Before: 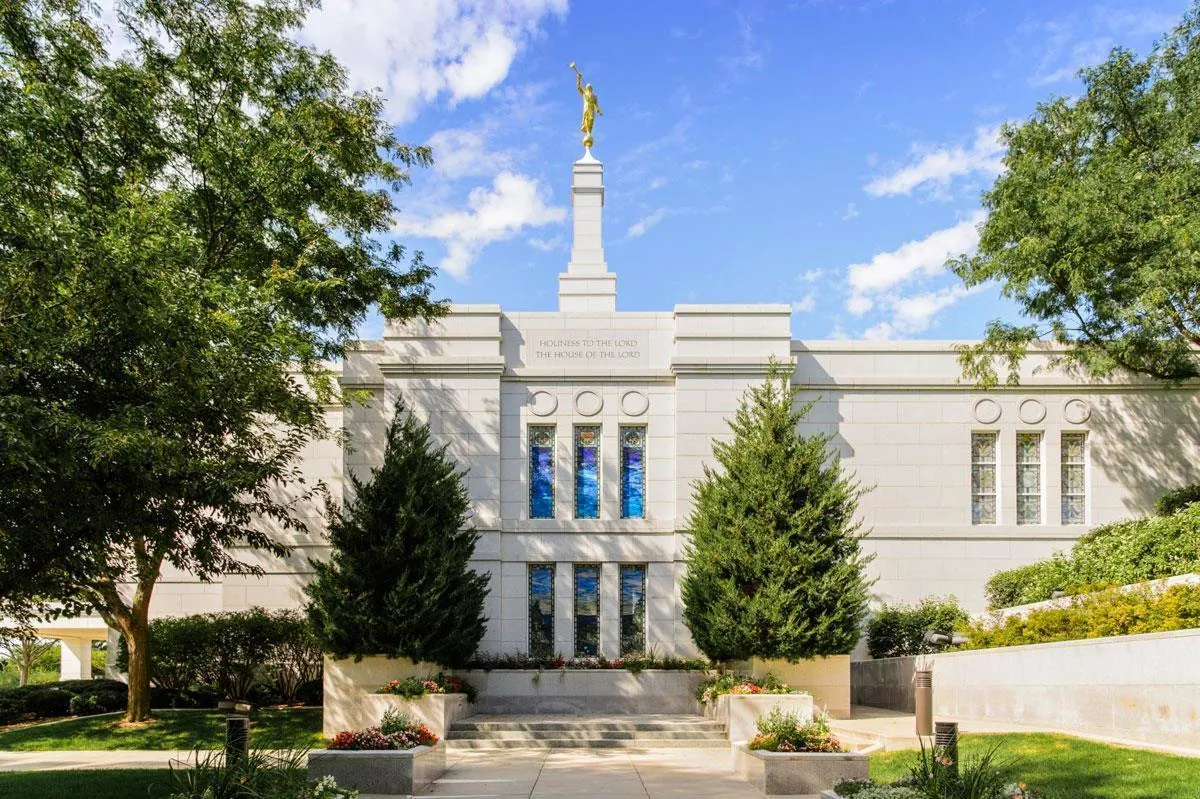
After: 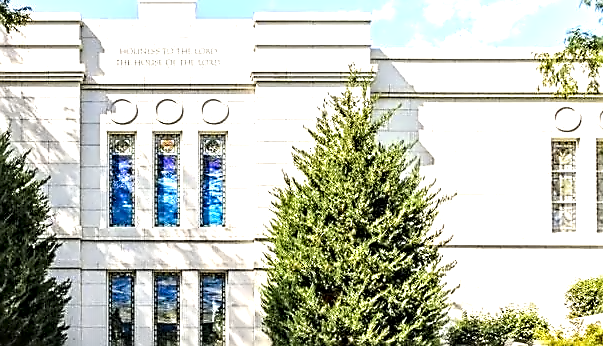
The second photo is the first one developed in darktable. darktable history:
crop: left 35.03%, top 36.625%, right 14.663%, bottom 20.057%
sharpen: on, module defaults
contrast equalizer: octaves 7, y [[0.5, 0.542, 0.583, 0.625, 0.667, 0.708], [0.5 ×6], [0.5 ×6], [0, 0.033, 0.067, 0.1, 0.133, 0.167], [0, 0.05, 0.1, 0.15, 0.2, 0.25]]
exposure: black level correction 0, exposure 1 EV, compensate exposure bias true, compensate highlight preservation false
